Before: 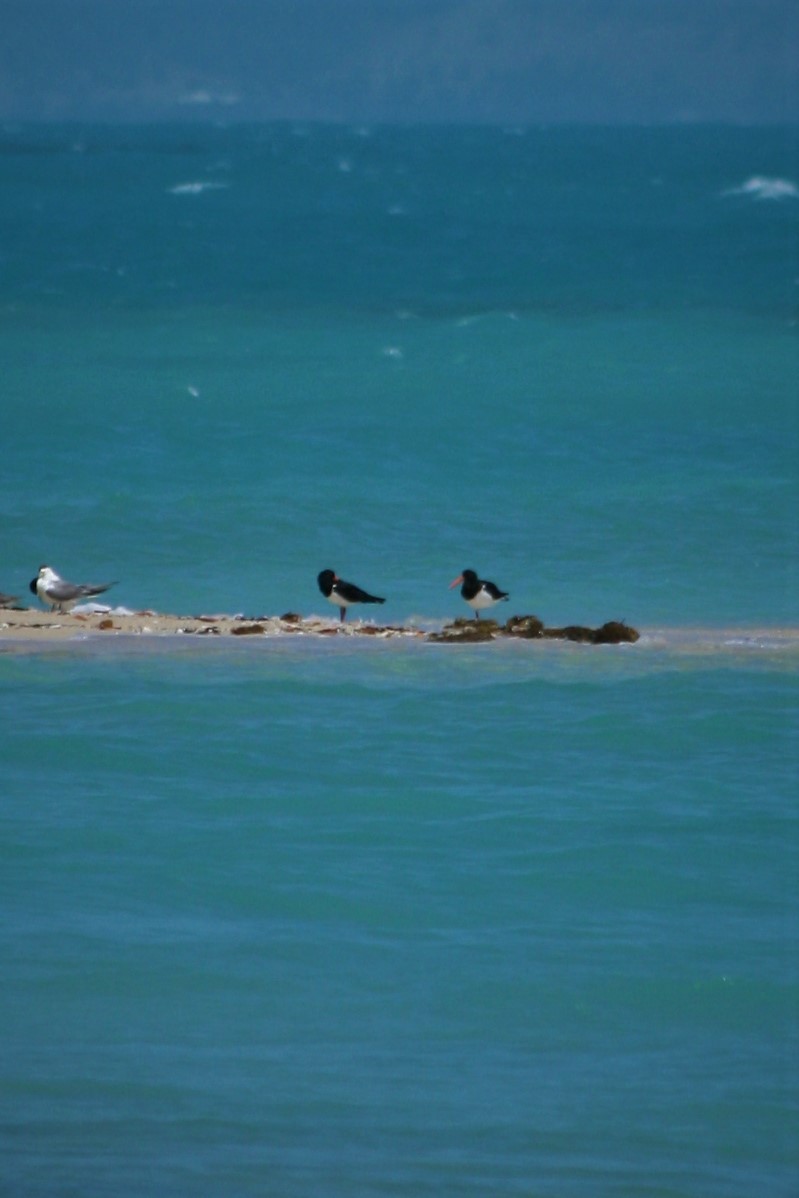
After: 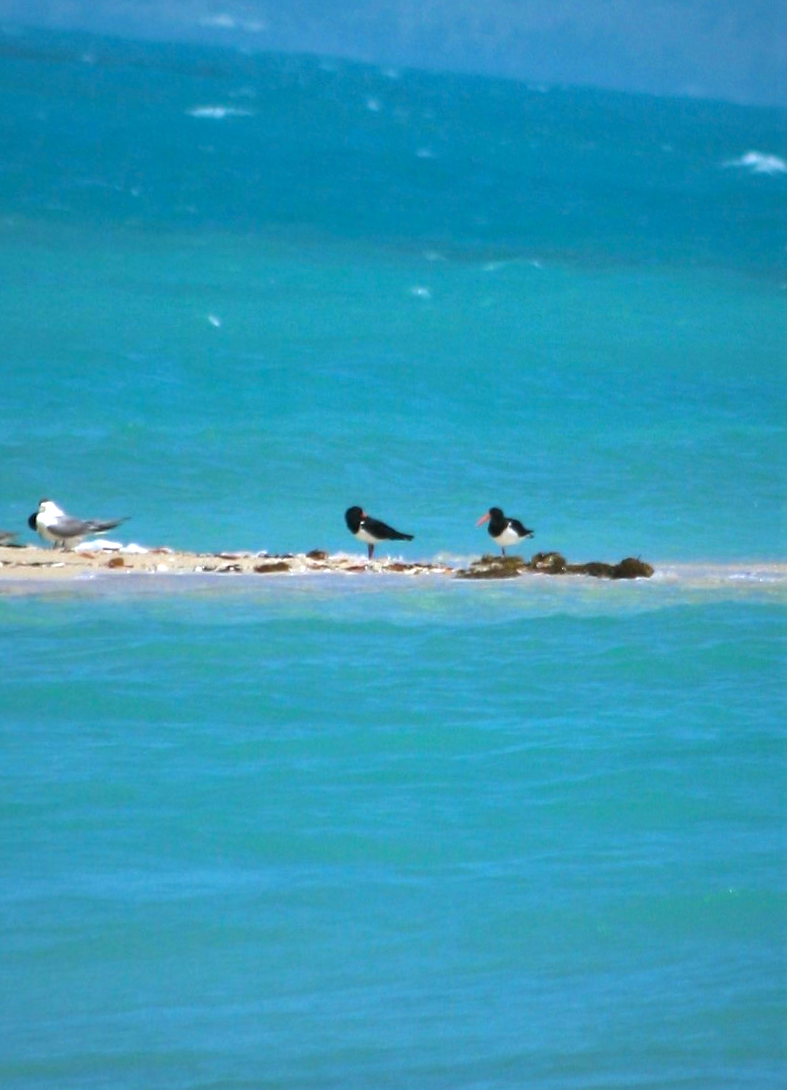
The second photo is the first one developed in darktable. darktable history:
rotate and perspective: rotation -0.013°, lens shift (vertical) -0.027, lens shift (horizontal) 0.178, crop left 0.016, crop right 0.989, crop top 0.082, crop bottom 0.918
vibrance: vibrance 75%
exposure: black level correction 0, exposure 1.2 EV, compensate highlight preservation false
